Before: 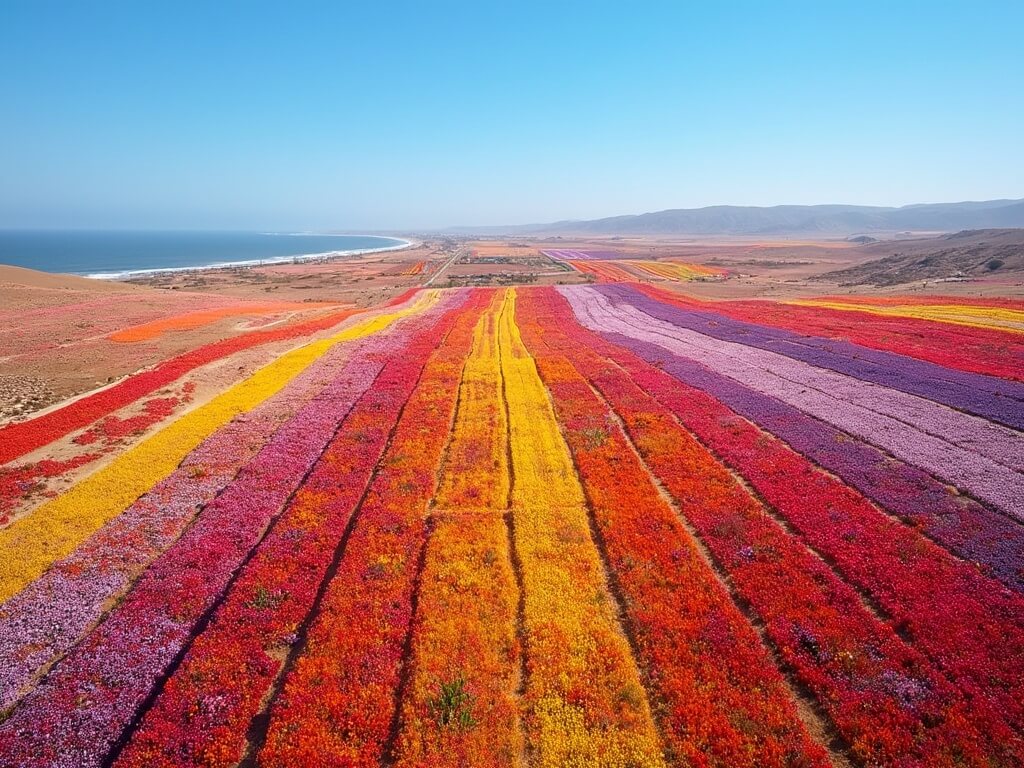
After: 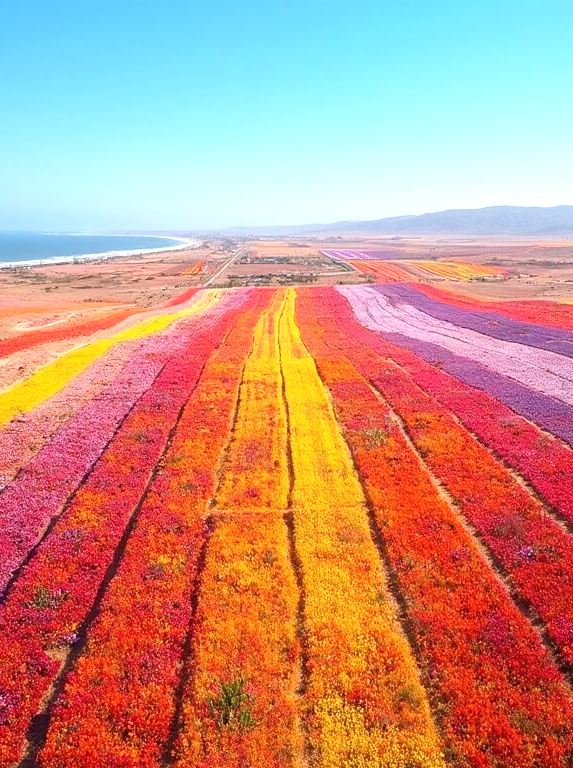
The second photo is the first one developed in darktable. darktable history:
exposure: exposure 0.567 EV, compensate exposure bias true, compensate highlight preservation false
crop: left 21.491%, right 22.521%
